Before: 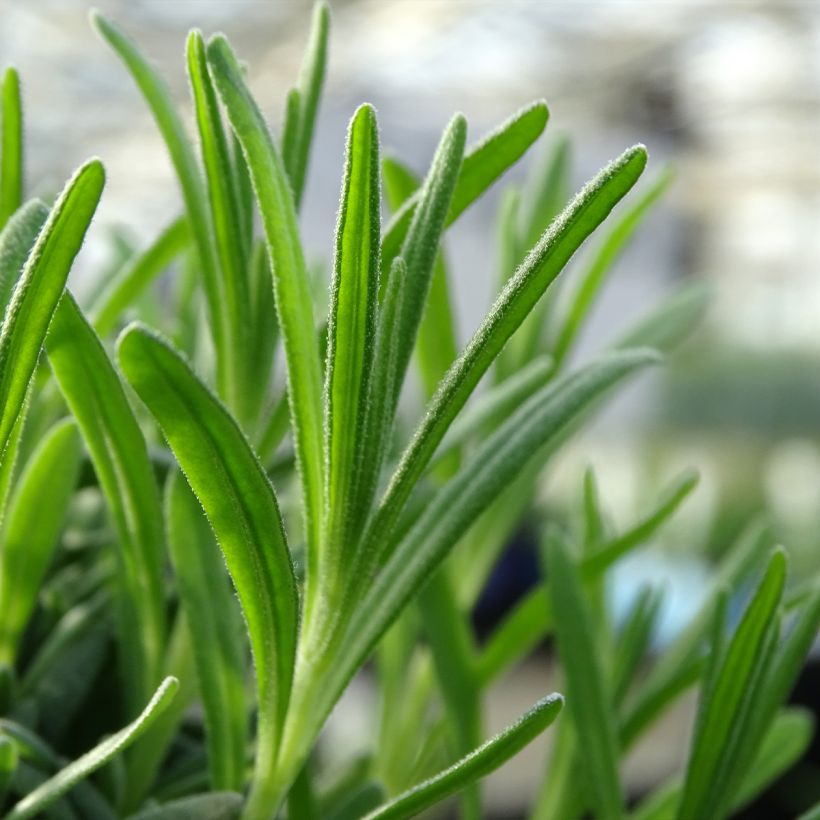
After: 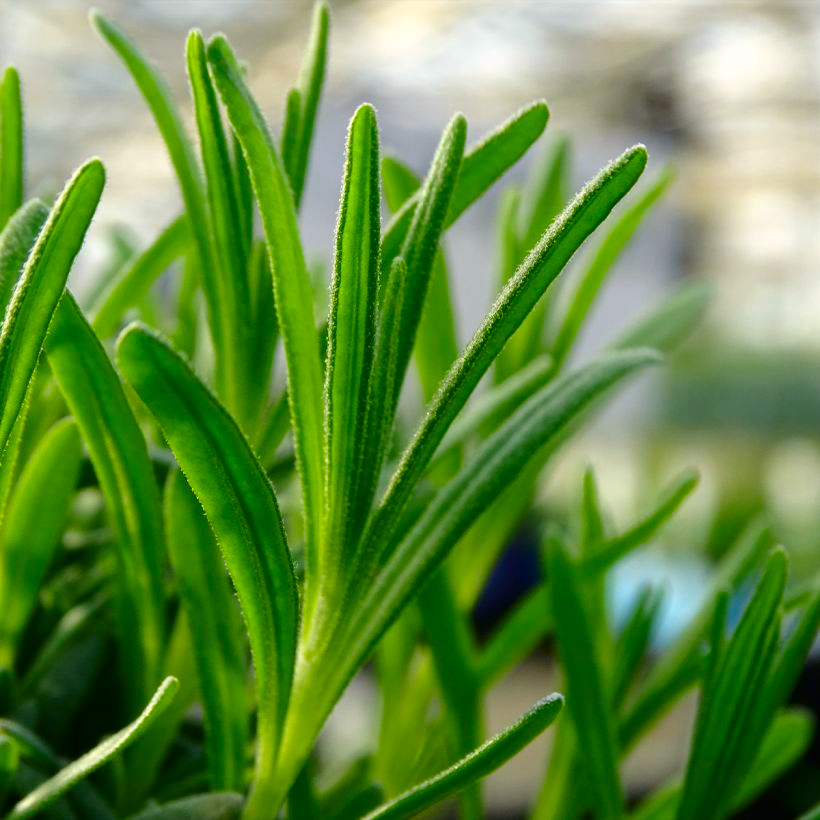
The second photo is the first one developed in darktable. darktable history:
contrast brightness saturation: contrast 0.067, brightness -0.151, saturation 0.112
color correction: highlights b* 0.04, saturation 0.982
color balance rgb: highlights gain › chroma 1.103%, highlights gain › hue 60.2°, perceptual saturation grading › global saturation 25.907%, perceptual brilliance grading › mid-tones 9.254%, perceptual brilliance grading › shadows 14.872%, global vibrance 20%
